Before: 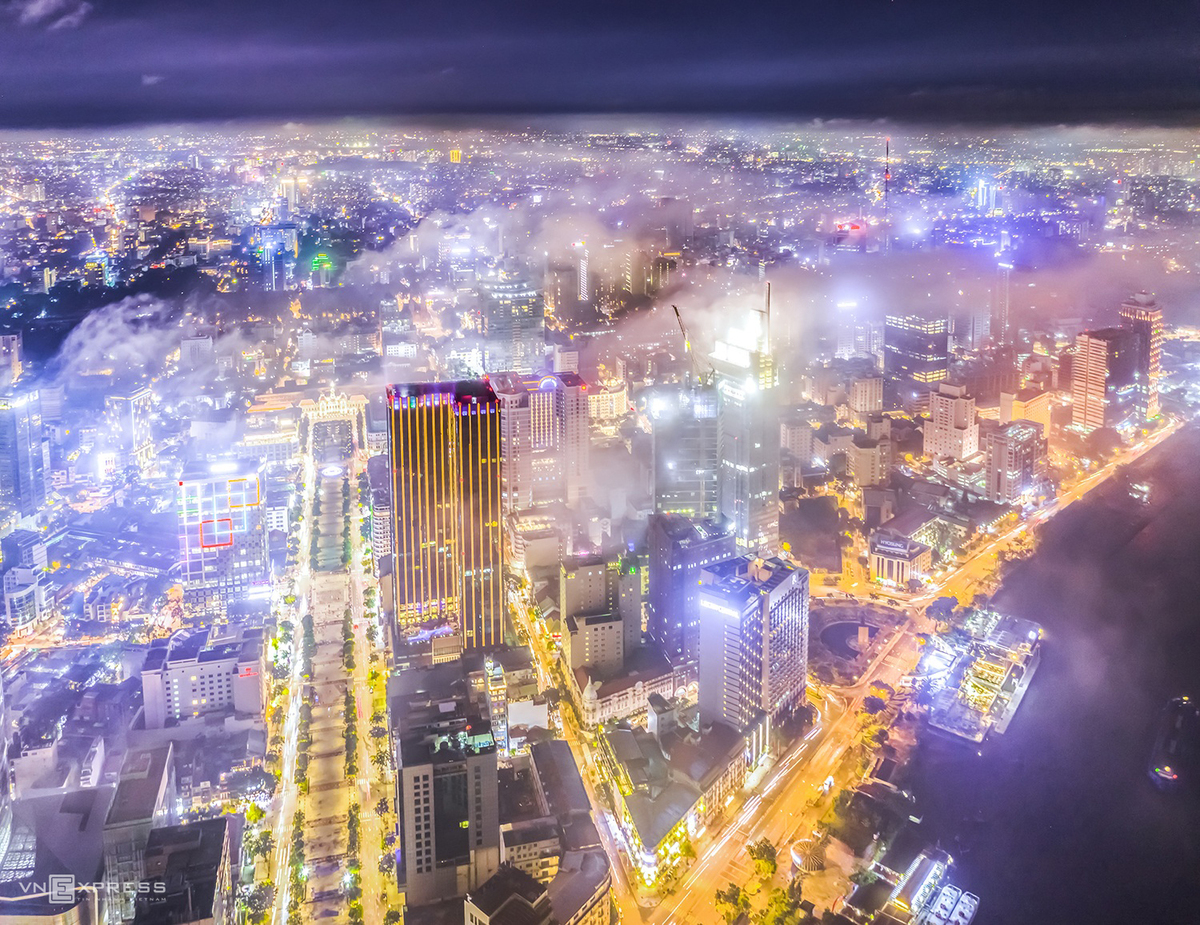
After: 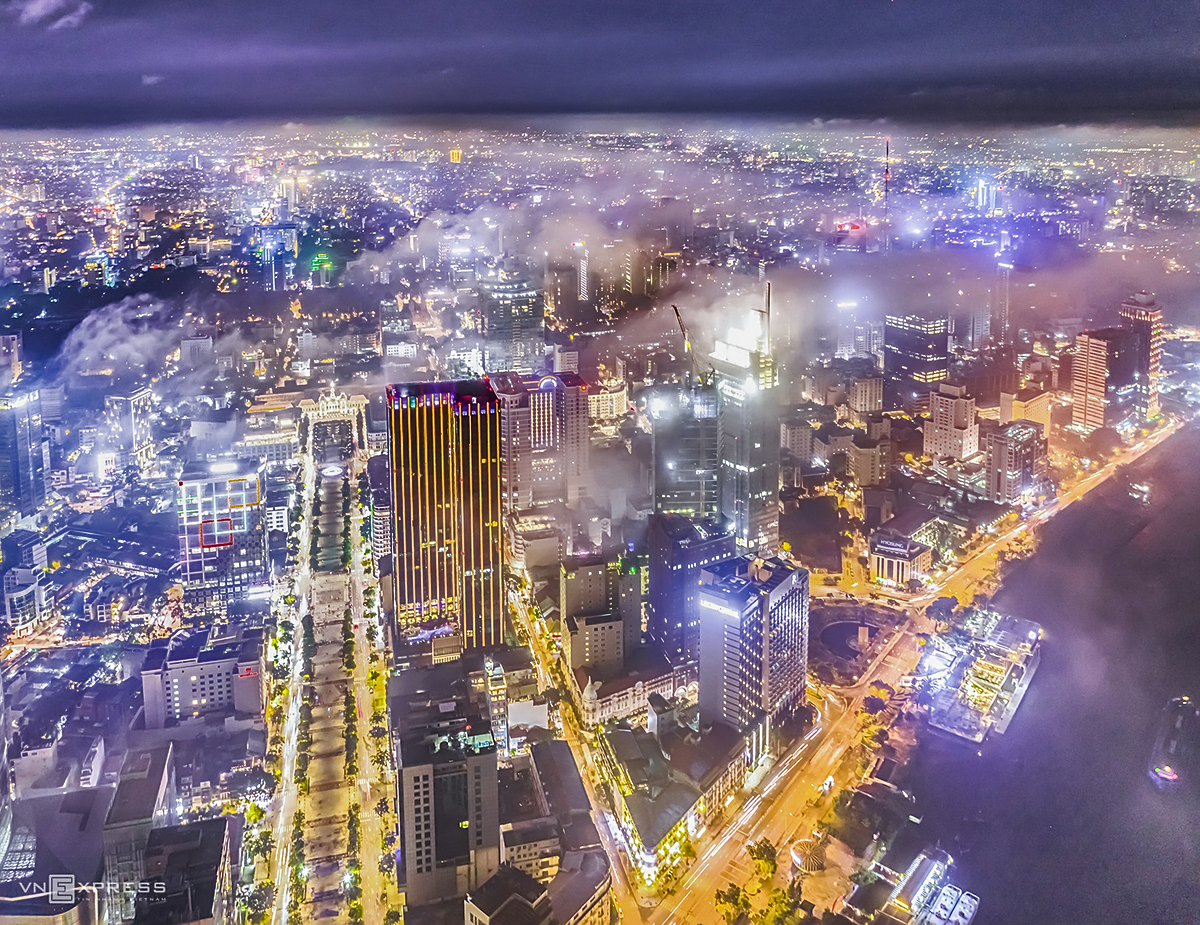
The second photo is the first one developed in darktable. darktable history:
sharpen: on, module defaults
contrast brightness saturation: saturation -0.059
shadows and highlights: radius 123.09, shadows 99.2, white point adjustment -3.19, highlights -99.02, soften with gaussian
